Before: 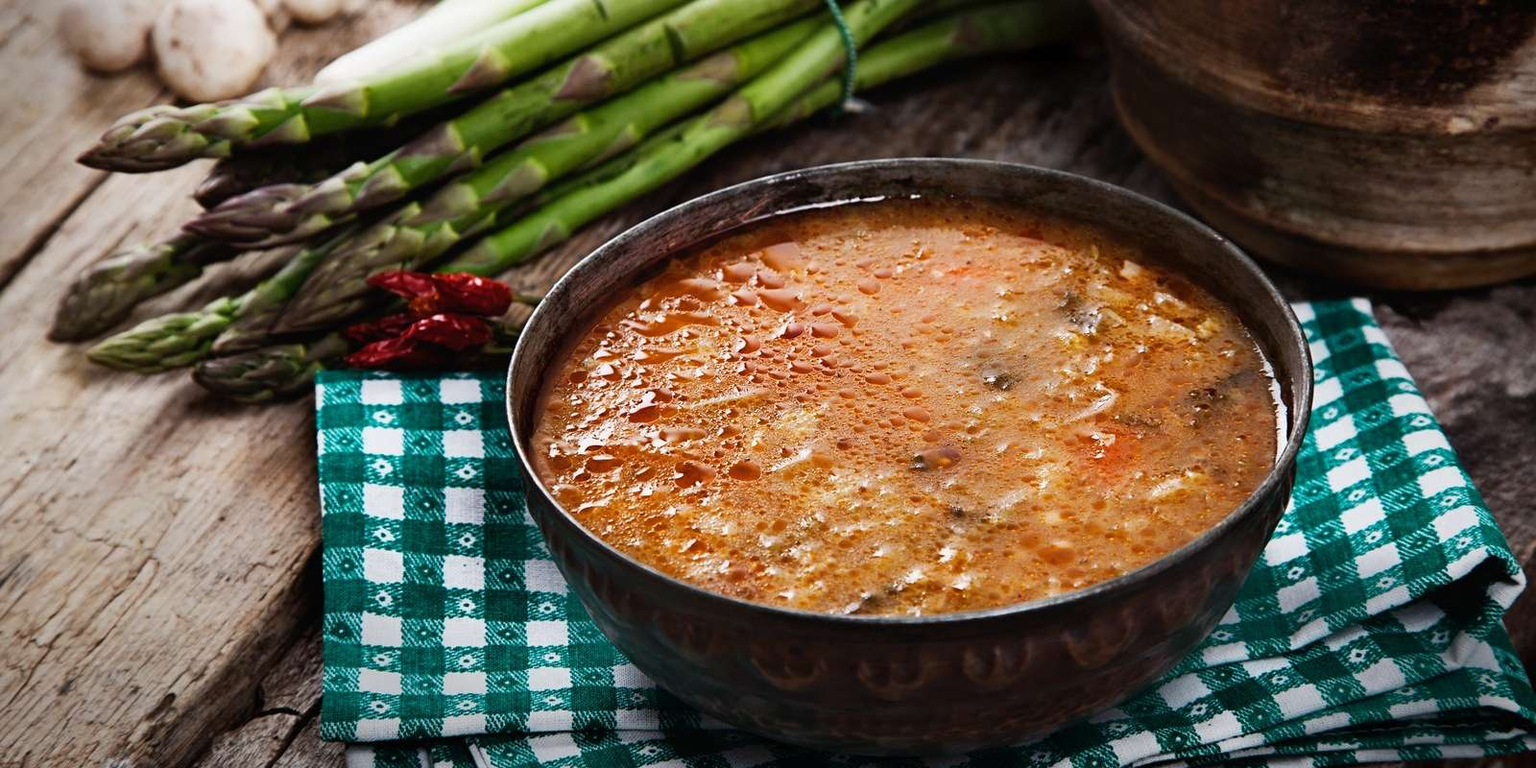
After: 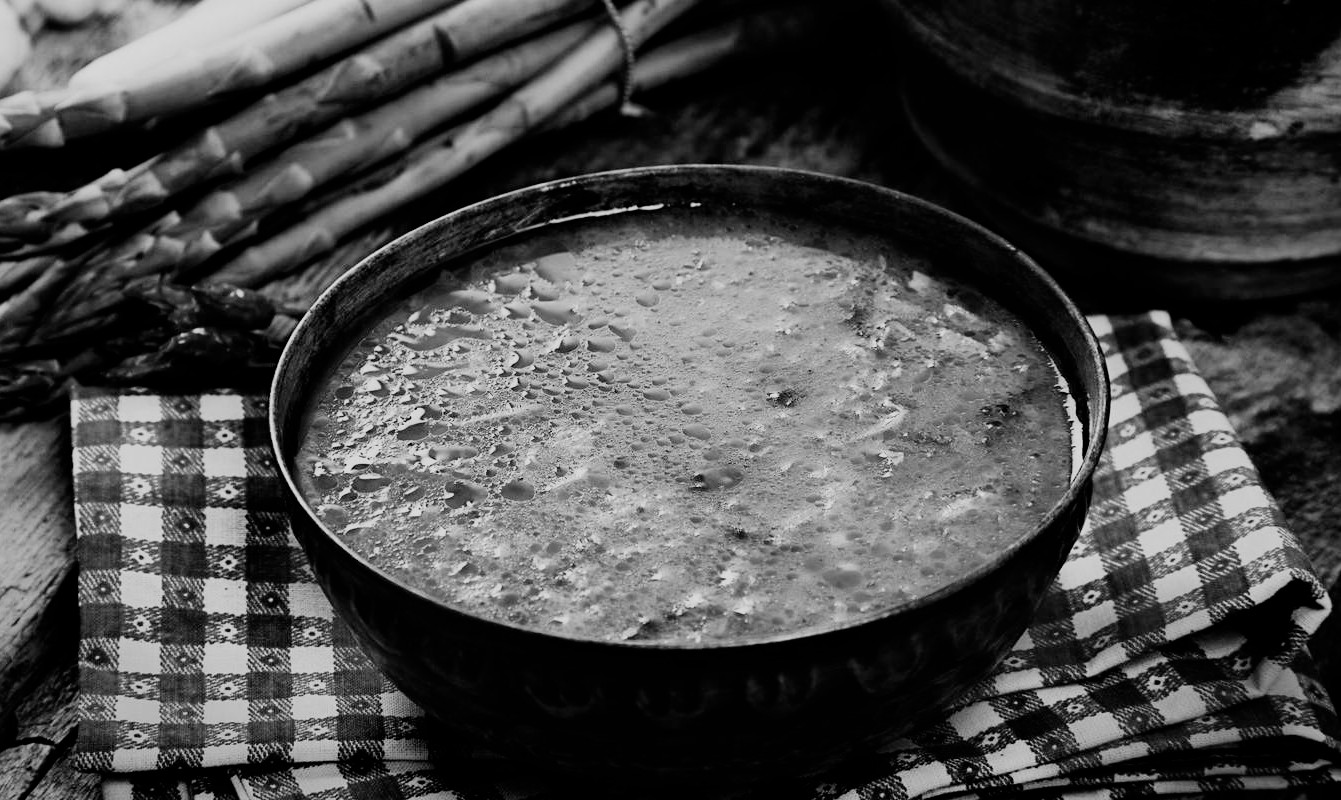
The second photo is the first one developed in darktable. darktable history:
filmic rgb: black relative exposure -5 EV, hardness 2.88, contrast 1.4, highlights saturation mix -20%
exposure: black level correction 0, compensate exposure bias true, compensate highlight preservation false
monochrome: a 32, b 64, size 2.3
color balance rgb: shadows lift › chroma 1%, shadows lift › hue 113°, highlights gain › chroma 0.2%, highlights gain › hue 333°, perceptual saturation grading › global saturation 20%, perceptual saturation grading › highlights -50%, perceptual saturation grading › shadows 25%, contrast -10%
crop: left 16.145%
